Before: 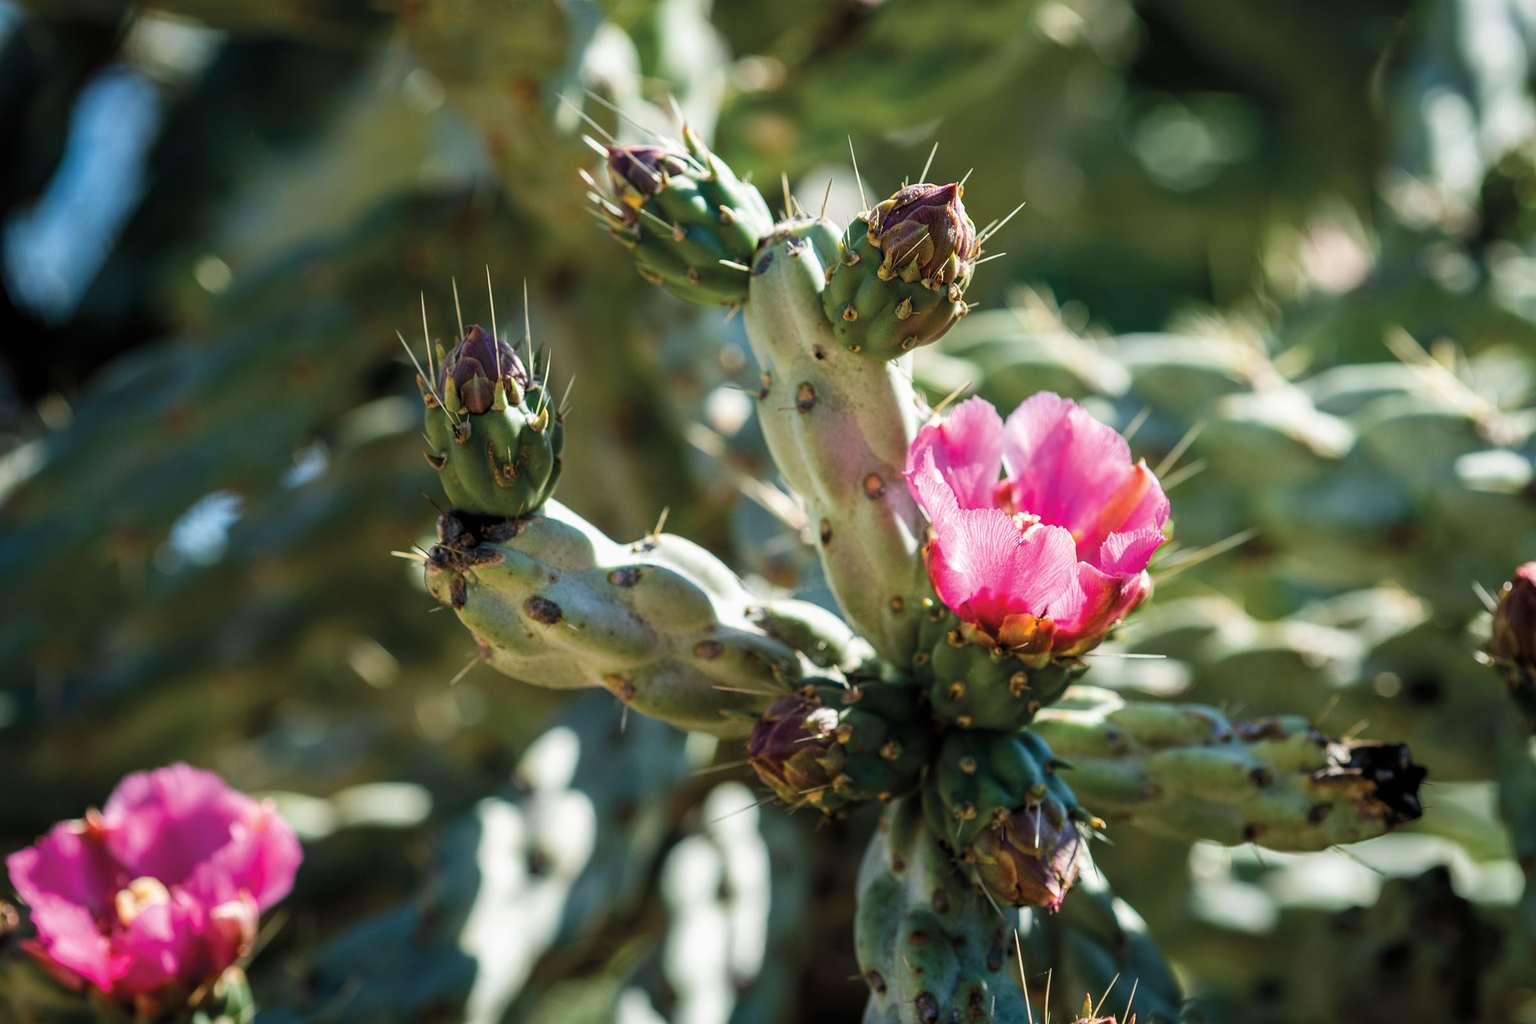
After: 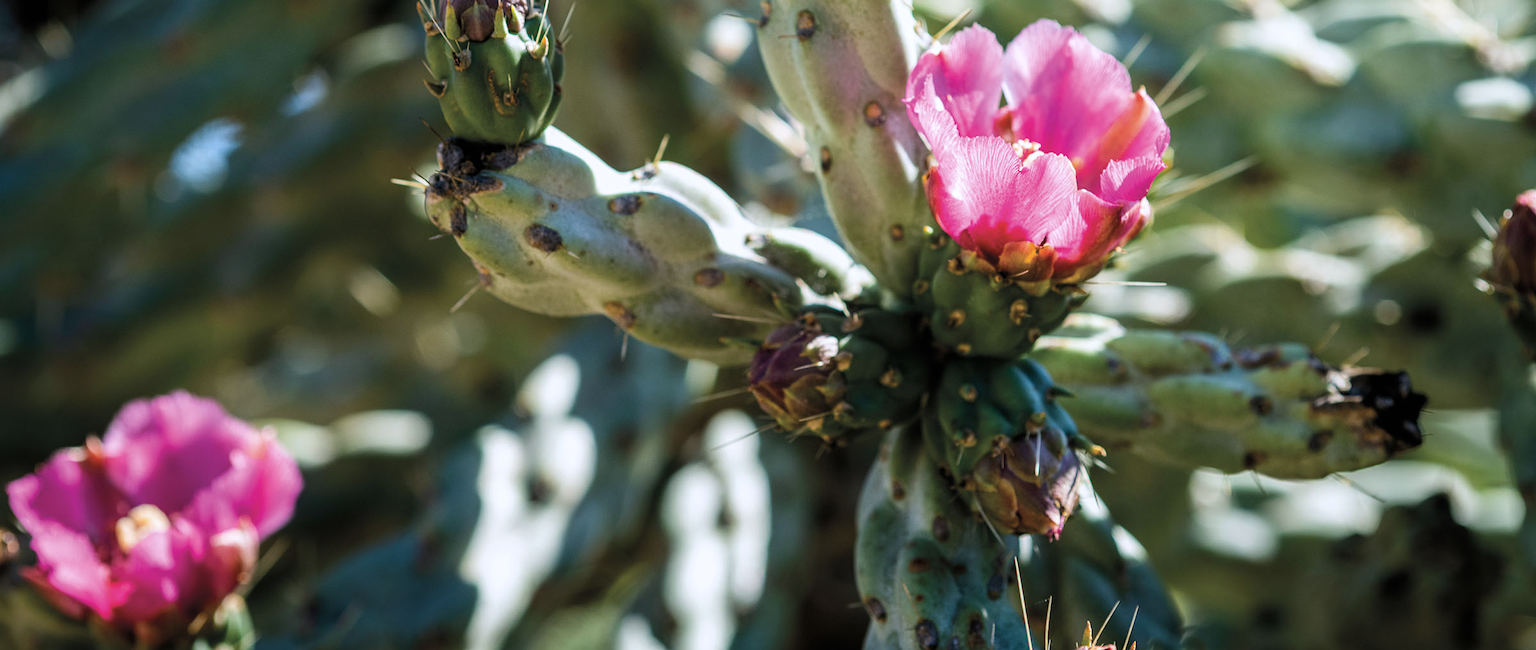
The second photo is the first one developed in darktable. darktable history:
crop and rotate: top 36.435%
color zones: curves: ch1 [(0, 0.469) (0.01, 0.469) (0.12, 0.446) (0.248, 0.469) (0.5, 0.5) (0.748, 0.5) (0.99, 0.469) (1, 0.469)]
white balance: red 0.984, blue 1.059
